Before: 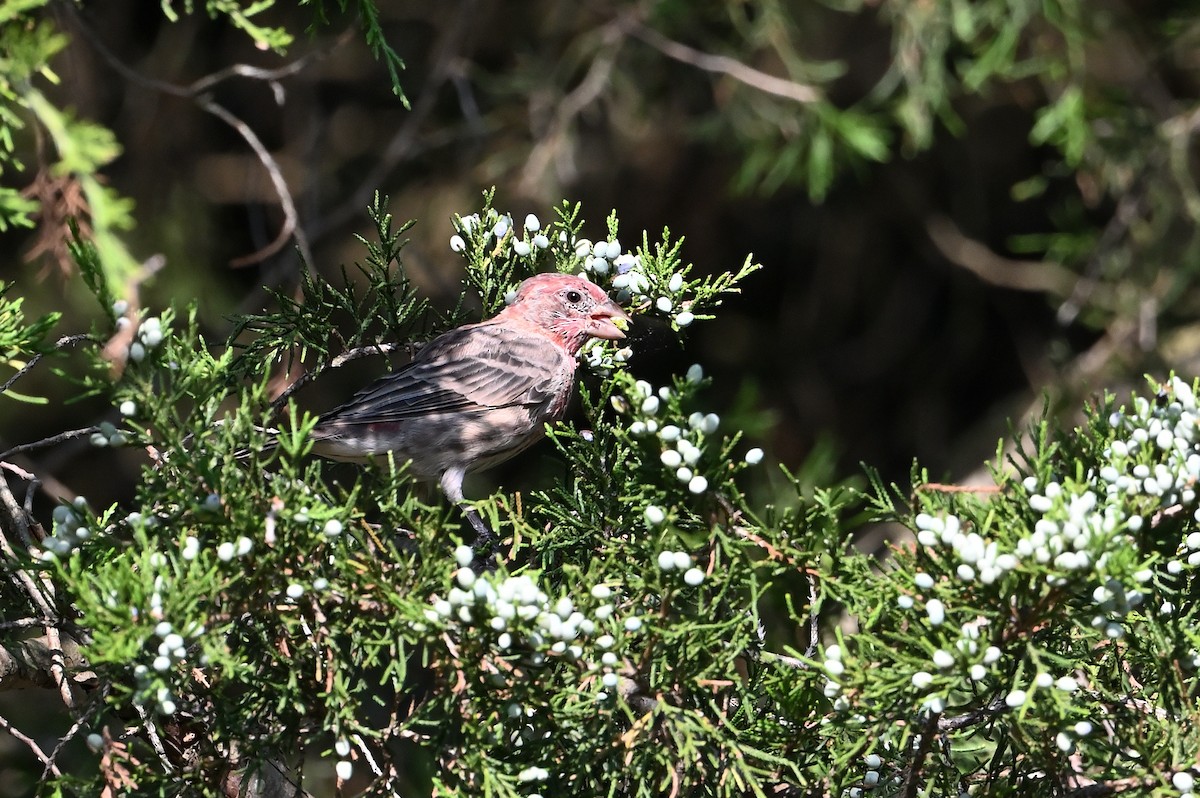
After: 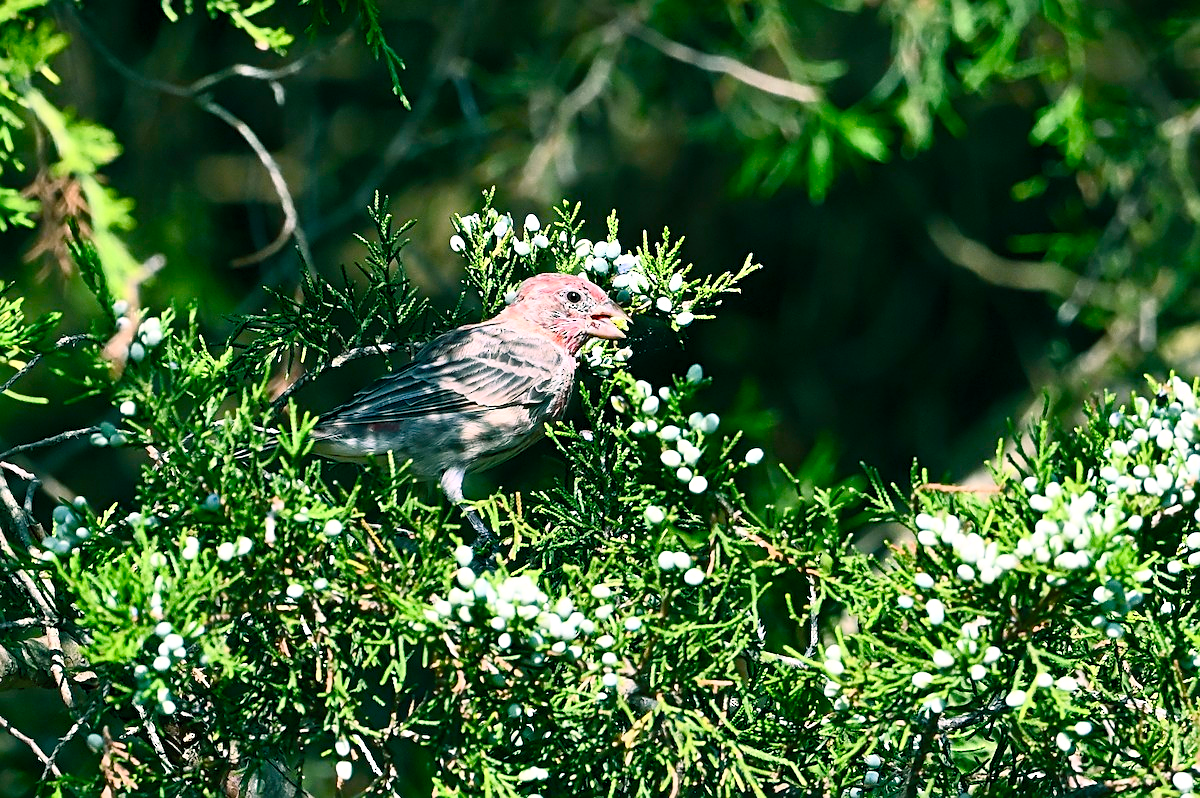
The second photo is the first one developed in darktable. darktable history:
sharpen: amount 0.494
color balance rgb: power › chroma 2.134%, power › hue 166.45°, highlights gain › chroma 1.027%, highlights gain › hue 53.75°, perceptual saturation grading › global saturation 0.474%, perceptual saturation grading › mid-tones 6.395%, perceptual saturation grading › shadows 72.099%, global vibrance 5.537%, contrast 3.566%
contrast brightness saturation: contrast 0.204, brightness 0.155, saturation 0.215
